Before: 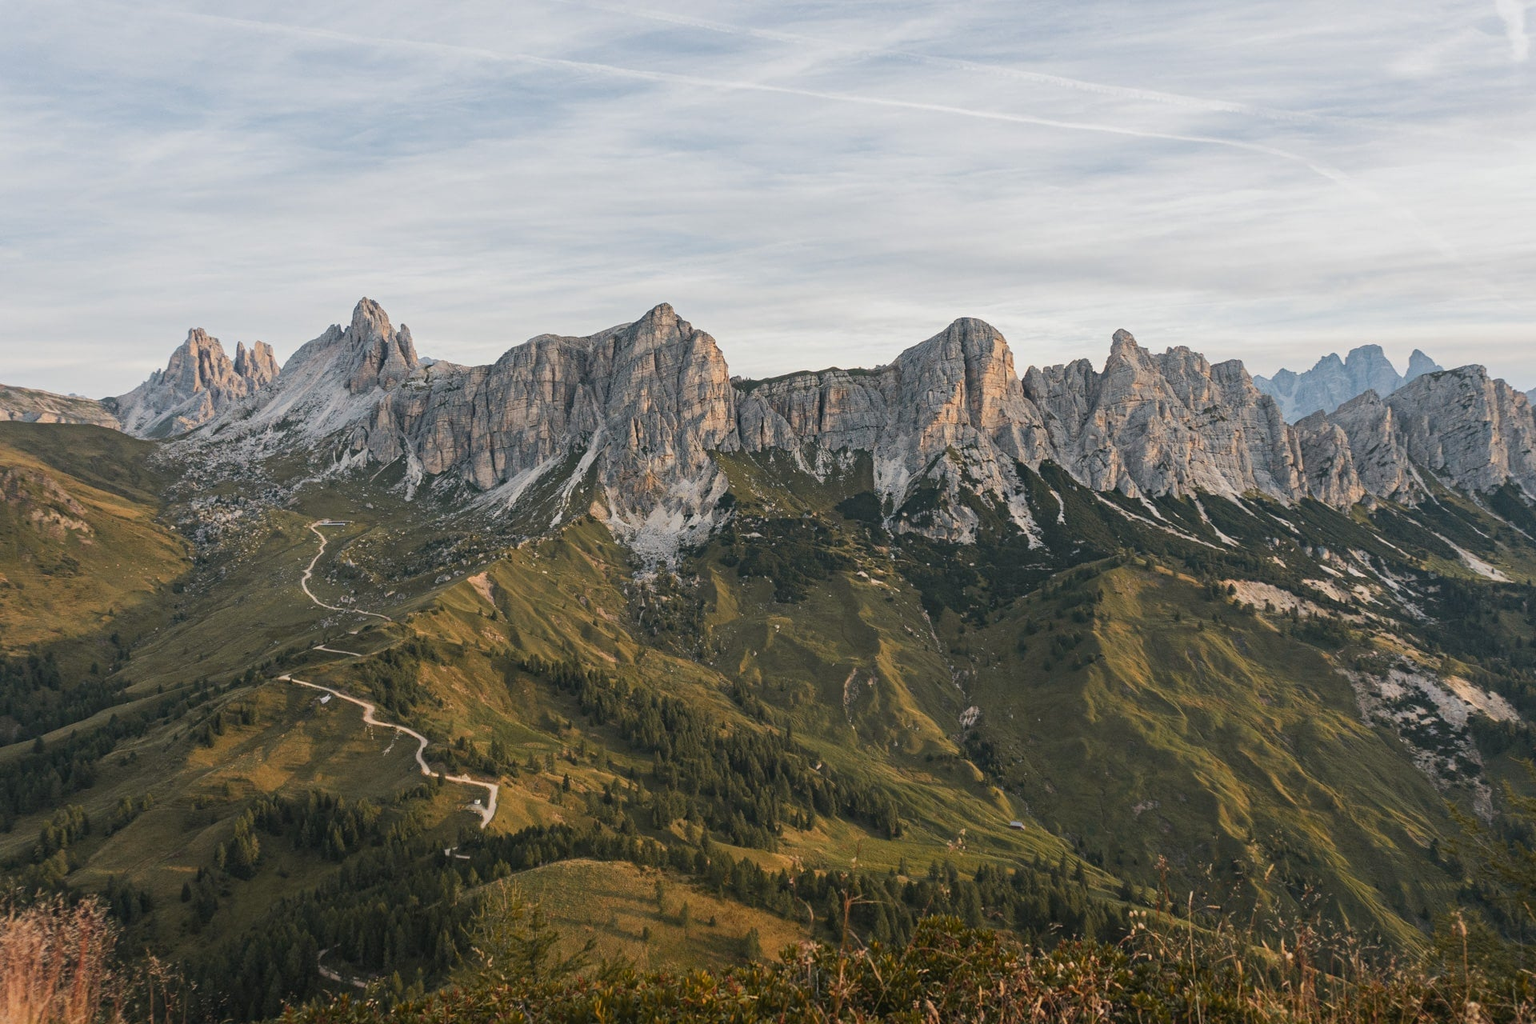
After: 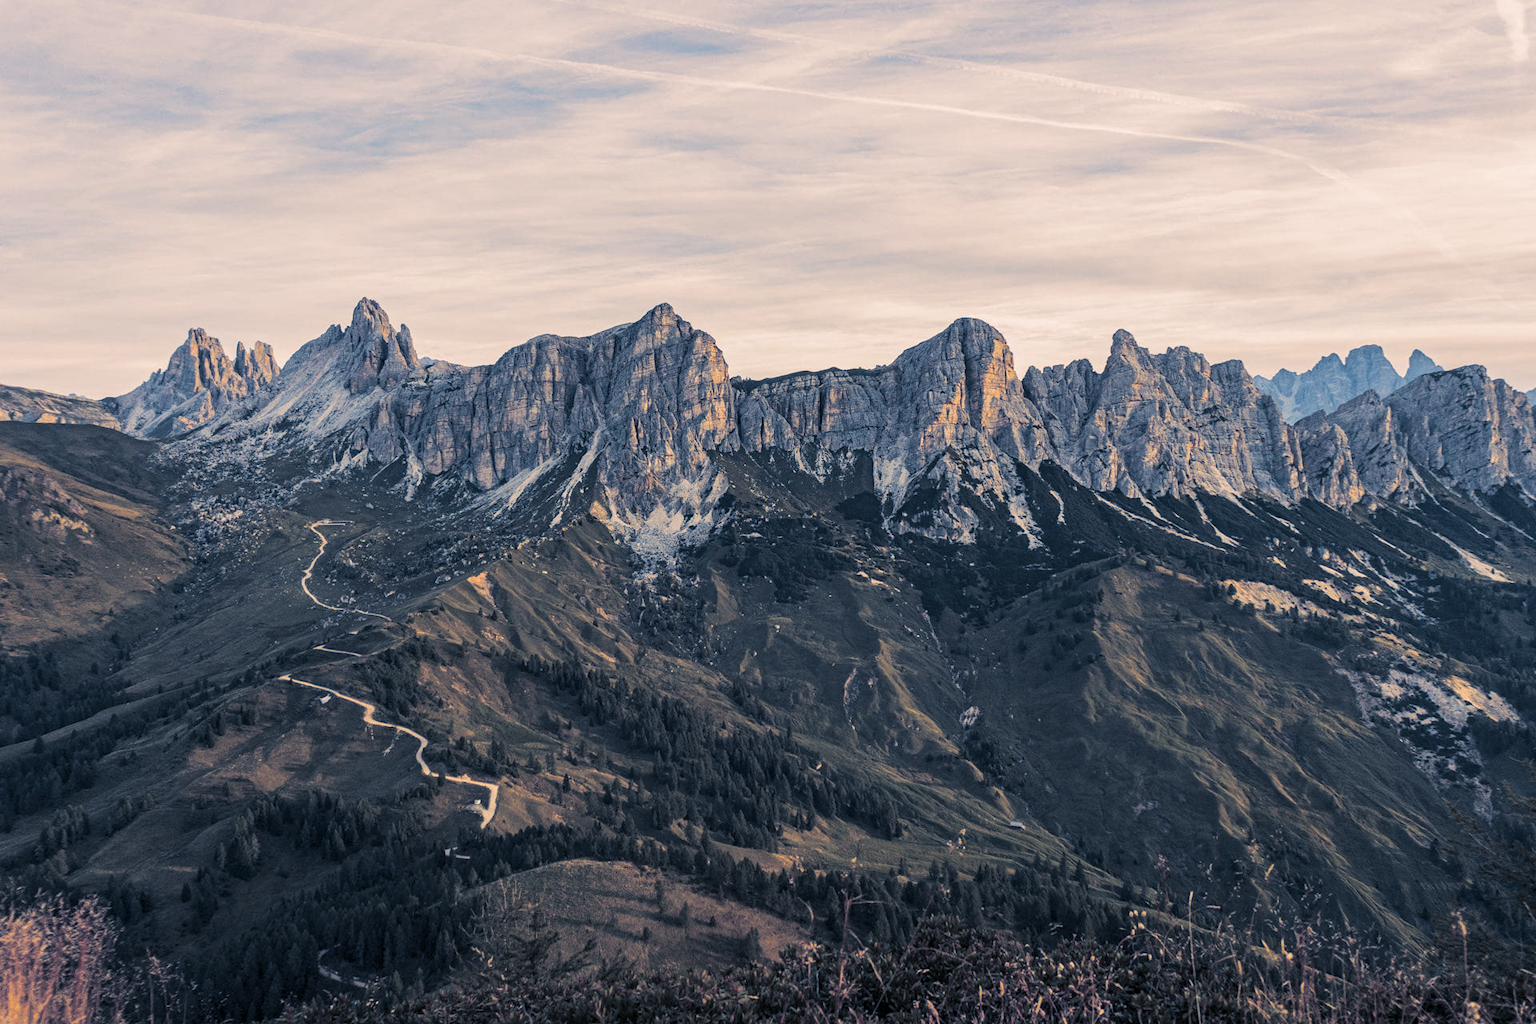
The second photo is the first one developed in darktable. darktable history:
local contrast: detail 130%
color balance rgb: perceptual saturation grading › global saturation 30%, global vibrance 20%
split-toning: shadows › hue 226.8°, shadows › saturation 0.56, highlights › hue 28.8°, balance -40, compress 0%
